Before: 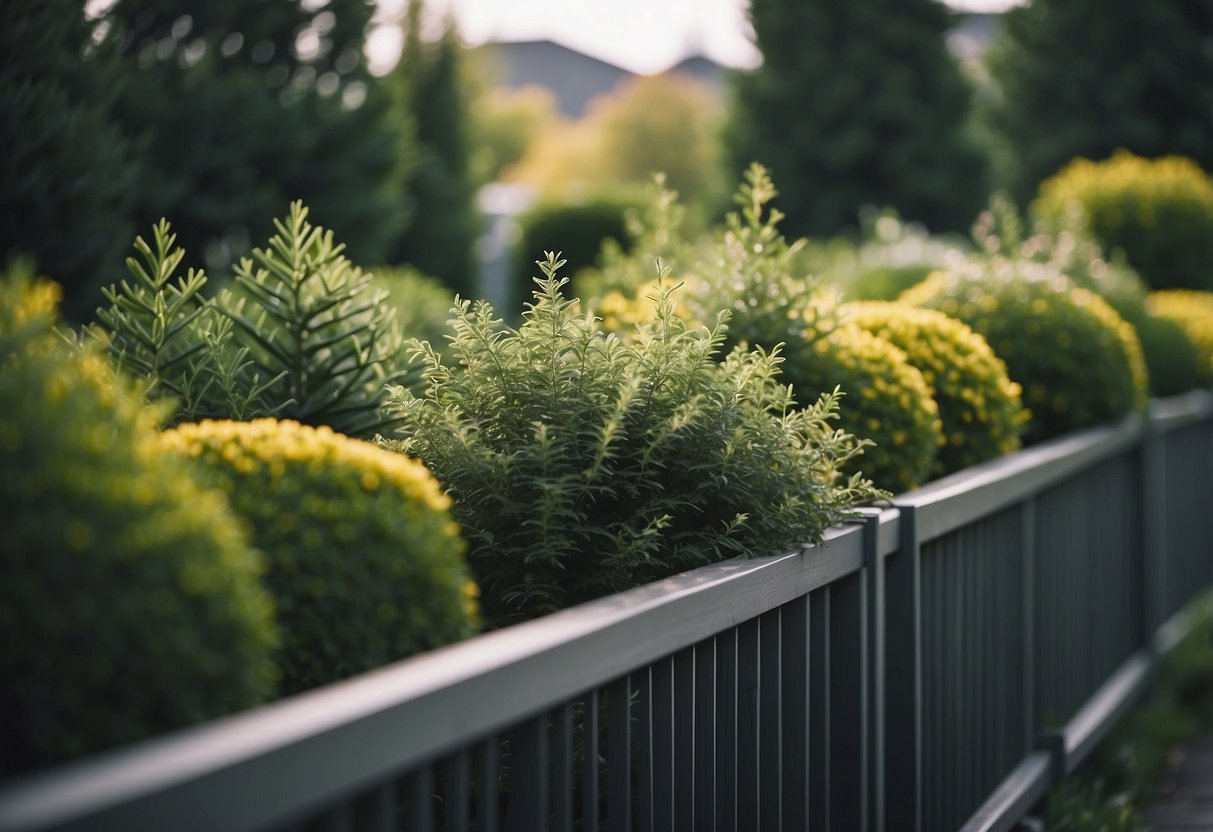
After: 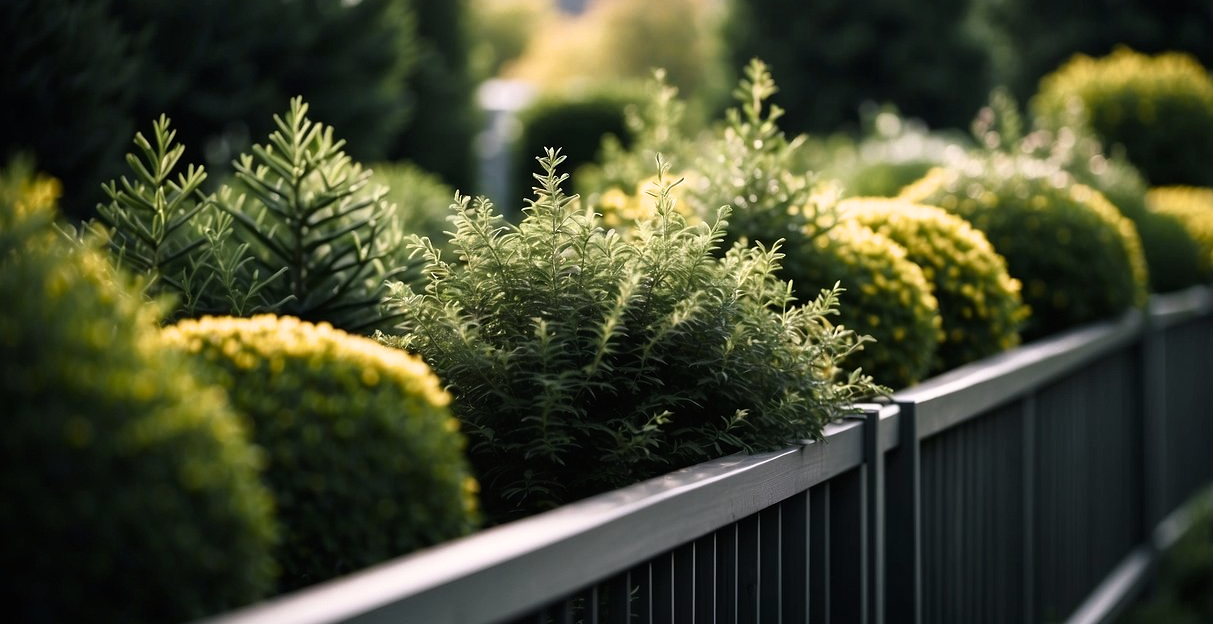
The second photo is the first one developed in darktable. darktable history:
crop and rotate: top 12.5%, bottom 12.5%
contrast brightness saturation: contrast 0.03, brightness -0.04
exposure: compensate highlight preservation false
color zones: curves: ch1 [(0, 0.523) (0.143, 0.545) (0.286, 0.52) (0.429, 0.506) (0.571, 0.503) (0.714, 0.503) (0.857, 0.508) (1, 0.523)]
filmic rgb: black relative exposure -9.08 EV, white relative exposure 2.3 EV, hardness 7.49
